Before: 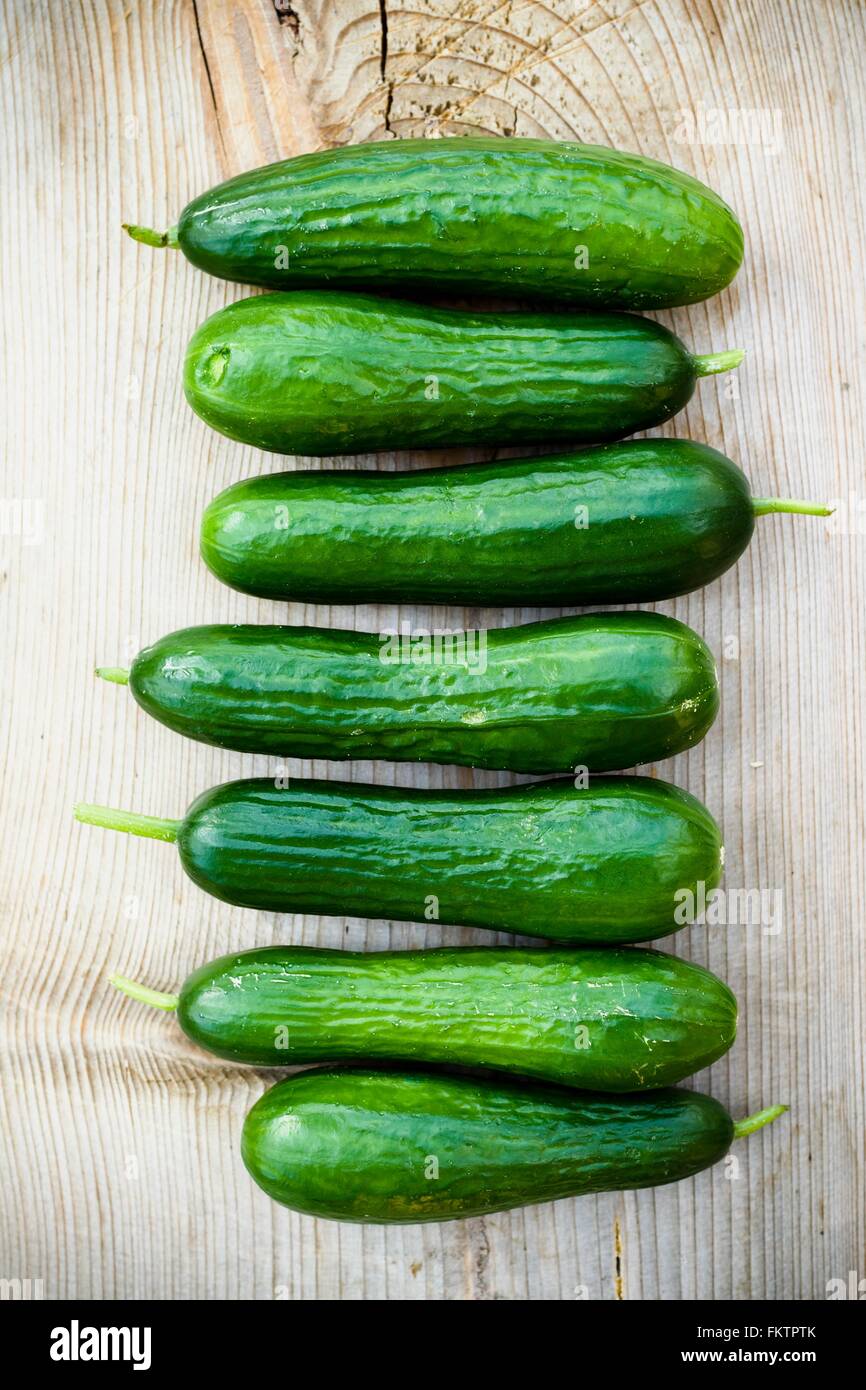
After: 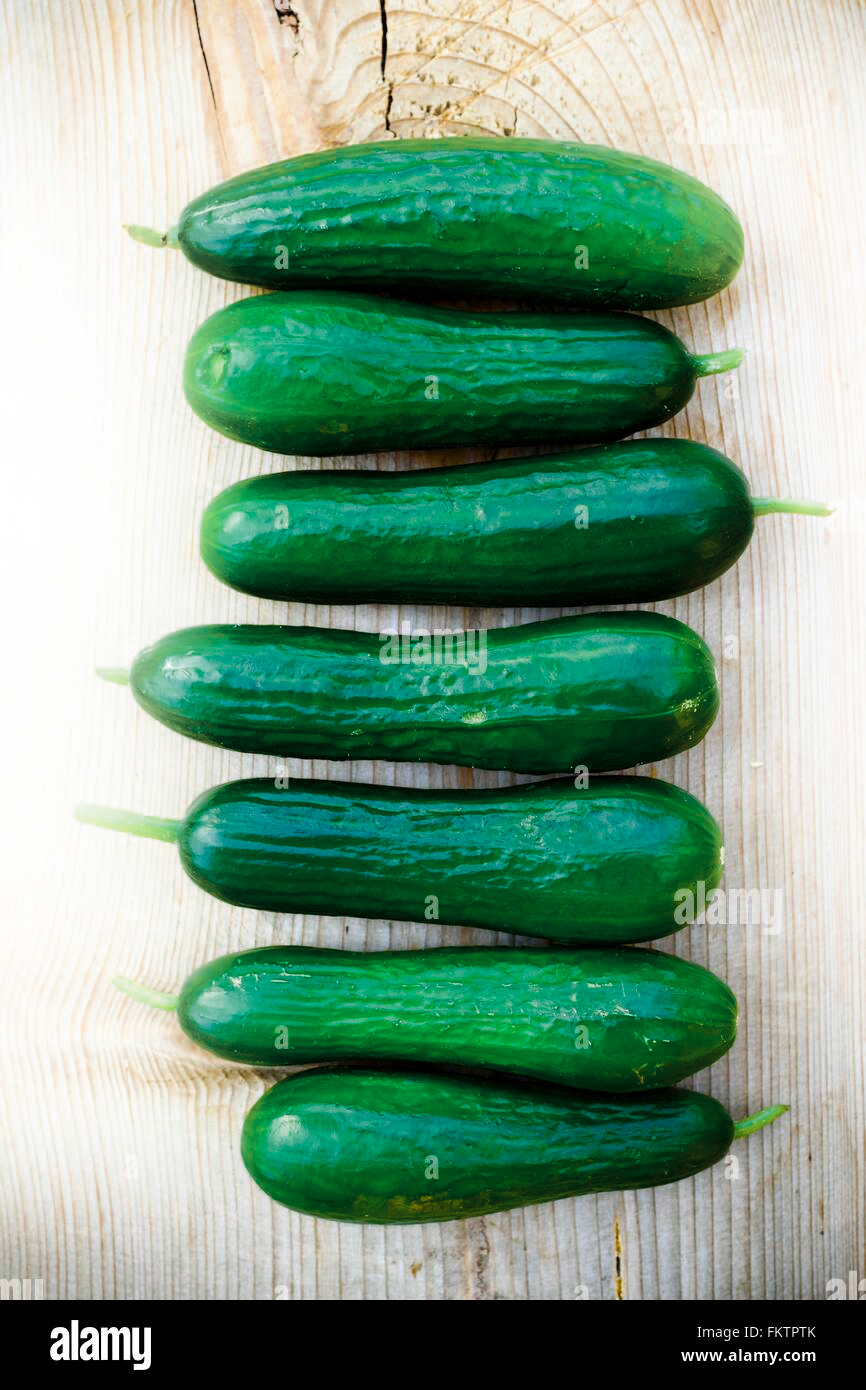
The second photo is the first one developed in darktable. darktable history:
color balance rgb: shadows lift › hue 87.77°, perceptual saturation grading › global saturation 21.059%, perceptual saturation grading › highlights -19.72%, perceptual saturation grading › shadows 29.385%, global vibrance 50.185%
shadows and highlights: shadows -52.41, highlights 86.98, highlights color adjustment 0.065%, soften with gaussian
color zones: curves: ch0 [(0, 0.5) (0.125, 0.4) (0.25, 0.5) (0.375, 0.4) (0.5, 0.4) (0.625, 0.6) (0.75, 0.6) (0.875, 0.5)]; ch1 [(0, 0.35) (0.125, 0.45) (0.25, 0.35) (0.375, 0.35) (0.5, 0.35) (0.625, 0.35) (0.75, 0.45) (0.875, 0.35)]; ch2 [(0, 0.6) (0.125, 0.5) (0.25, 0.5) (0.375, 0.6) (0.5, 0.6) (0.625, 0.5) (0.75, 0.5) (0.875, 0.5)]
